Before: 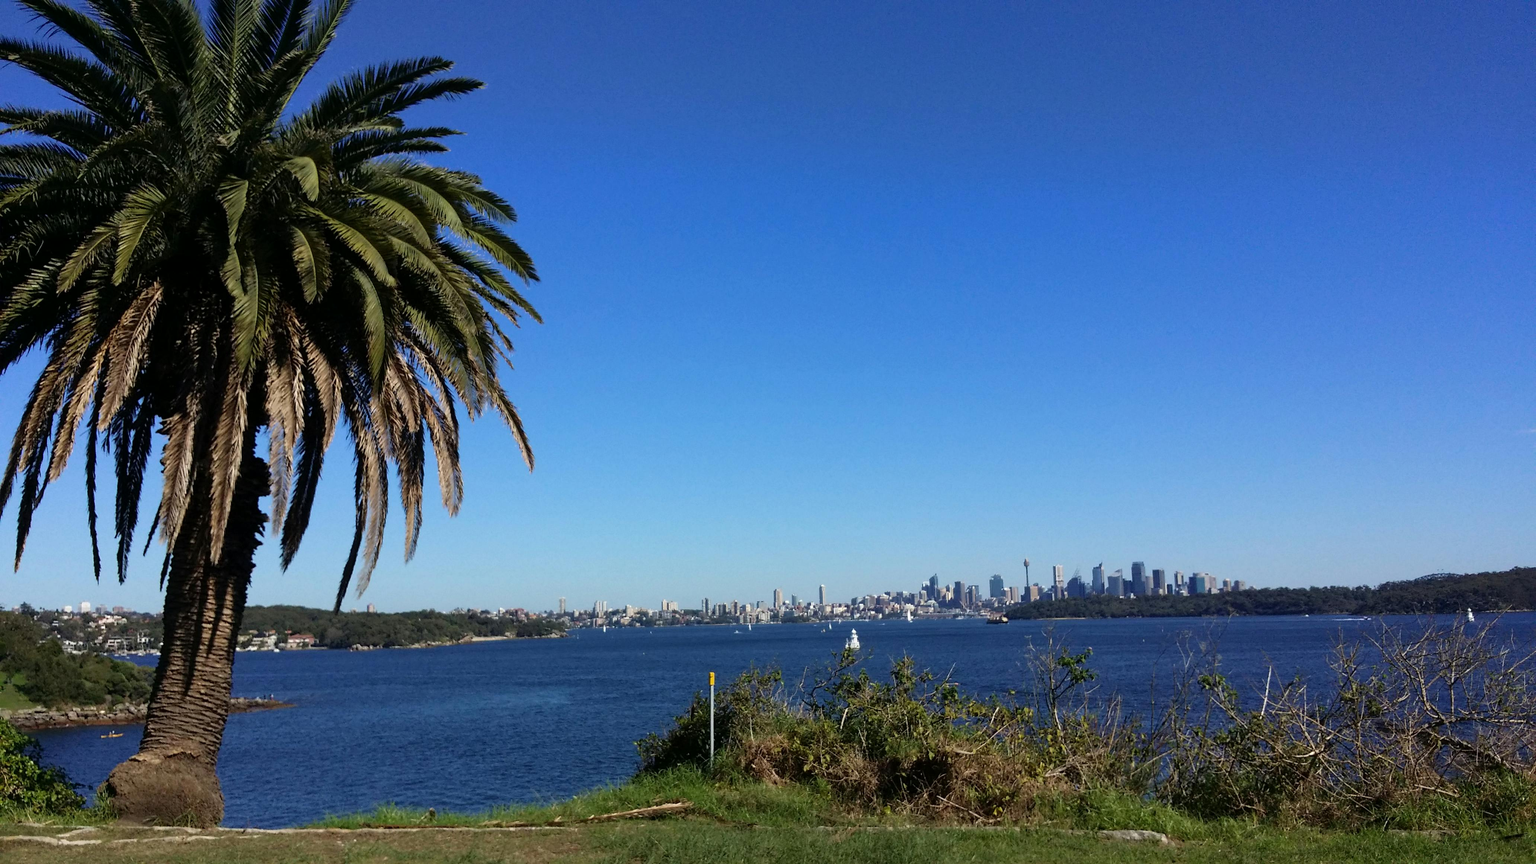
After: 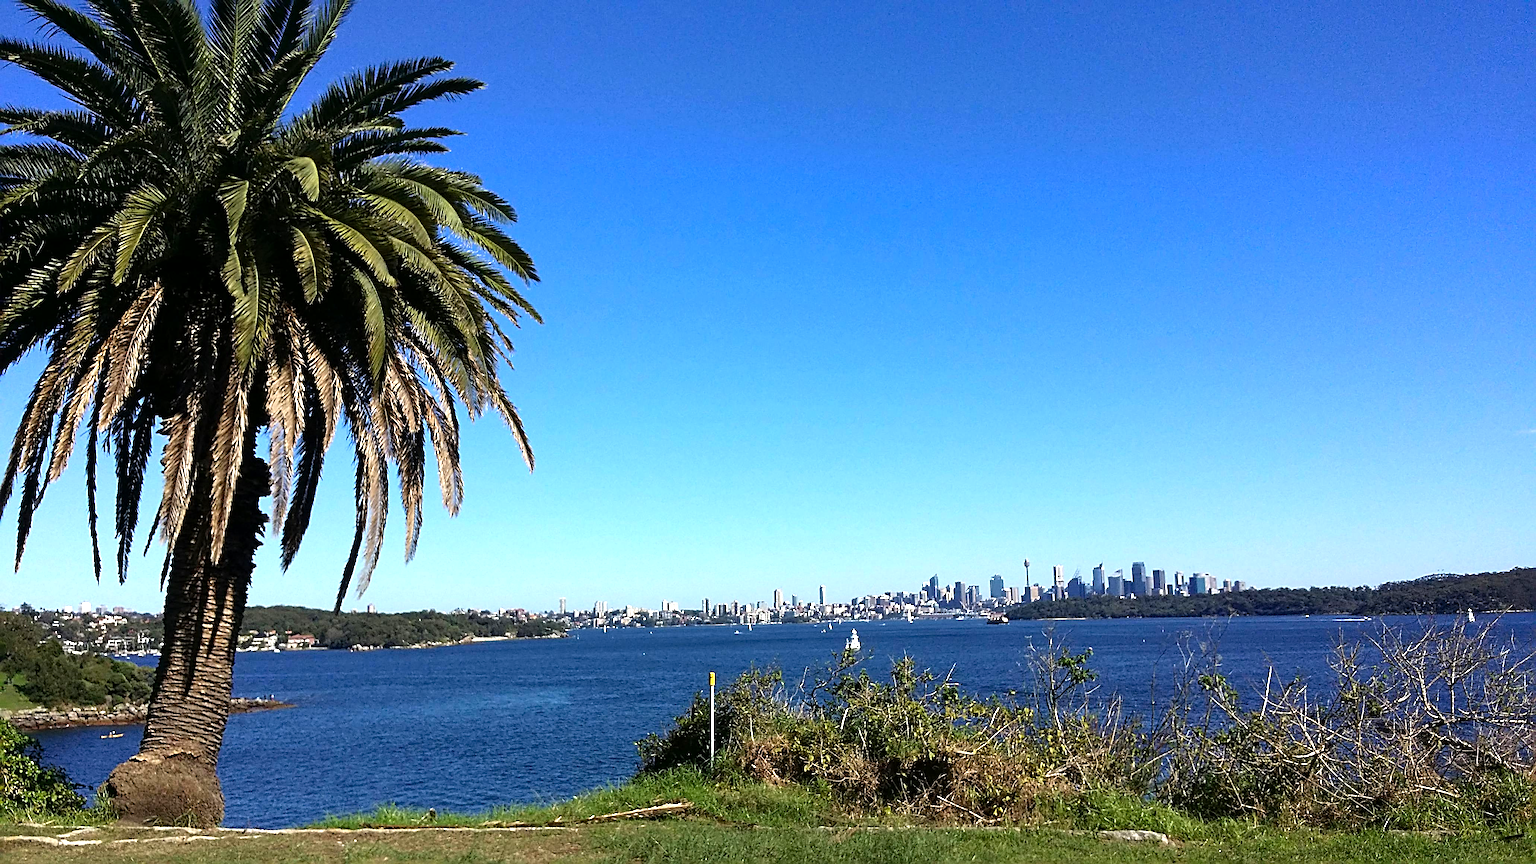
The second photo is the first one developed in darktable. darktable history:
levels: levels [0, 0.394, 0.787]
sharpen: radius 3.695, amount 0.921
